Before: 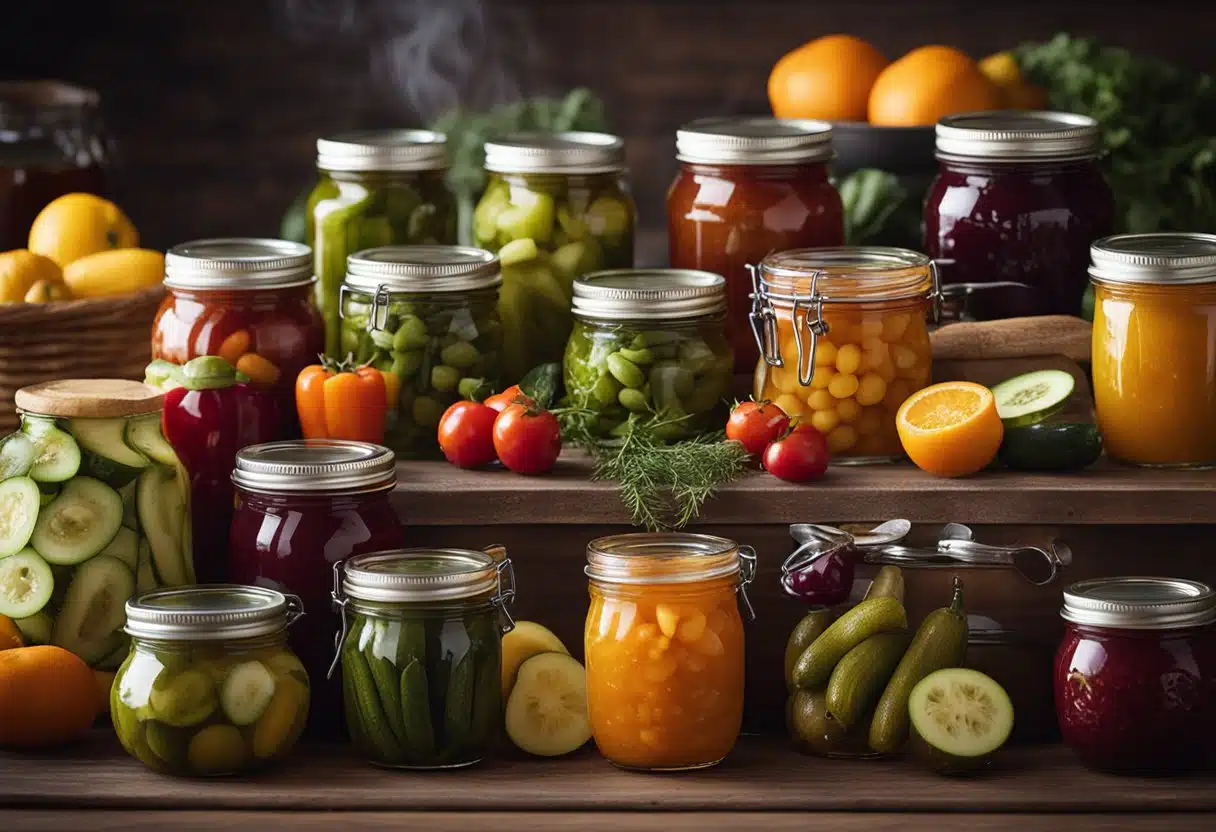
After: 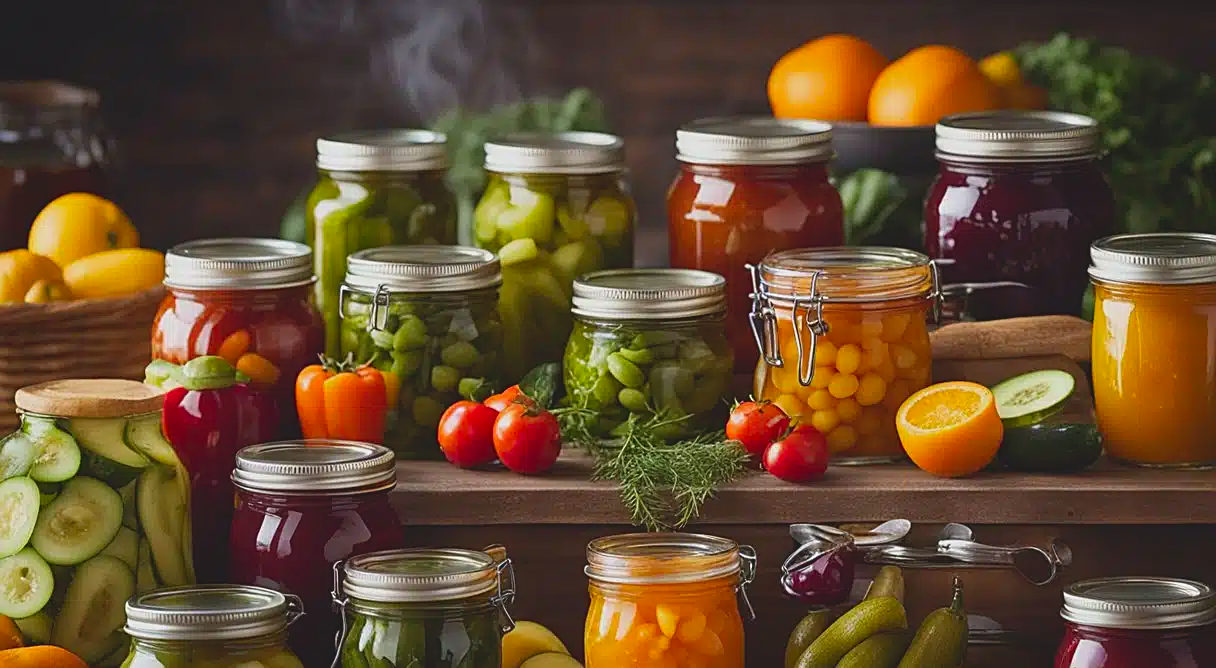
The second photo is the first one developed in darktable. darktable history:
contrast brightness saturation: contrast -0.19, saturation 0.19
sharpen: on, module defaults
crop: bottom 19.644%
